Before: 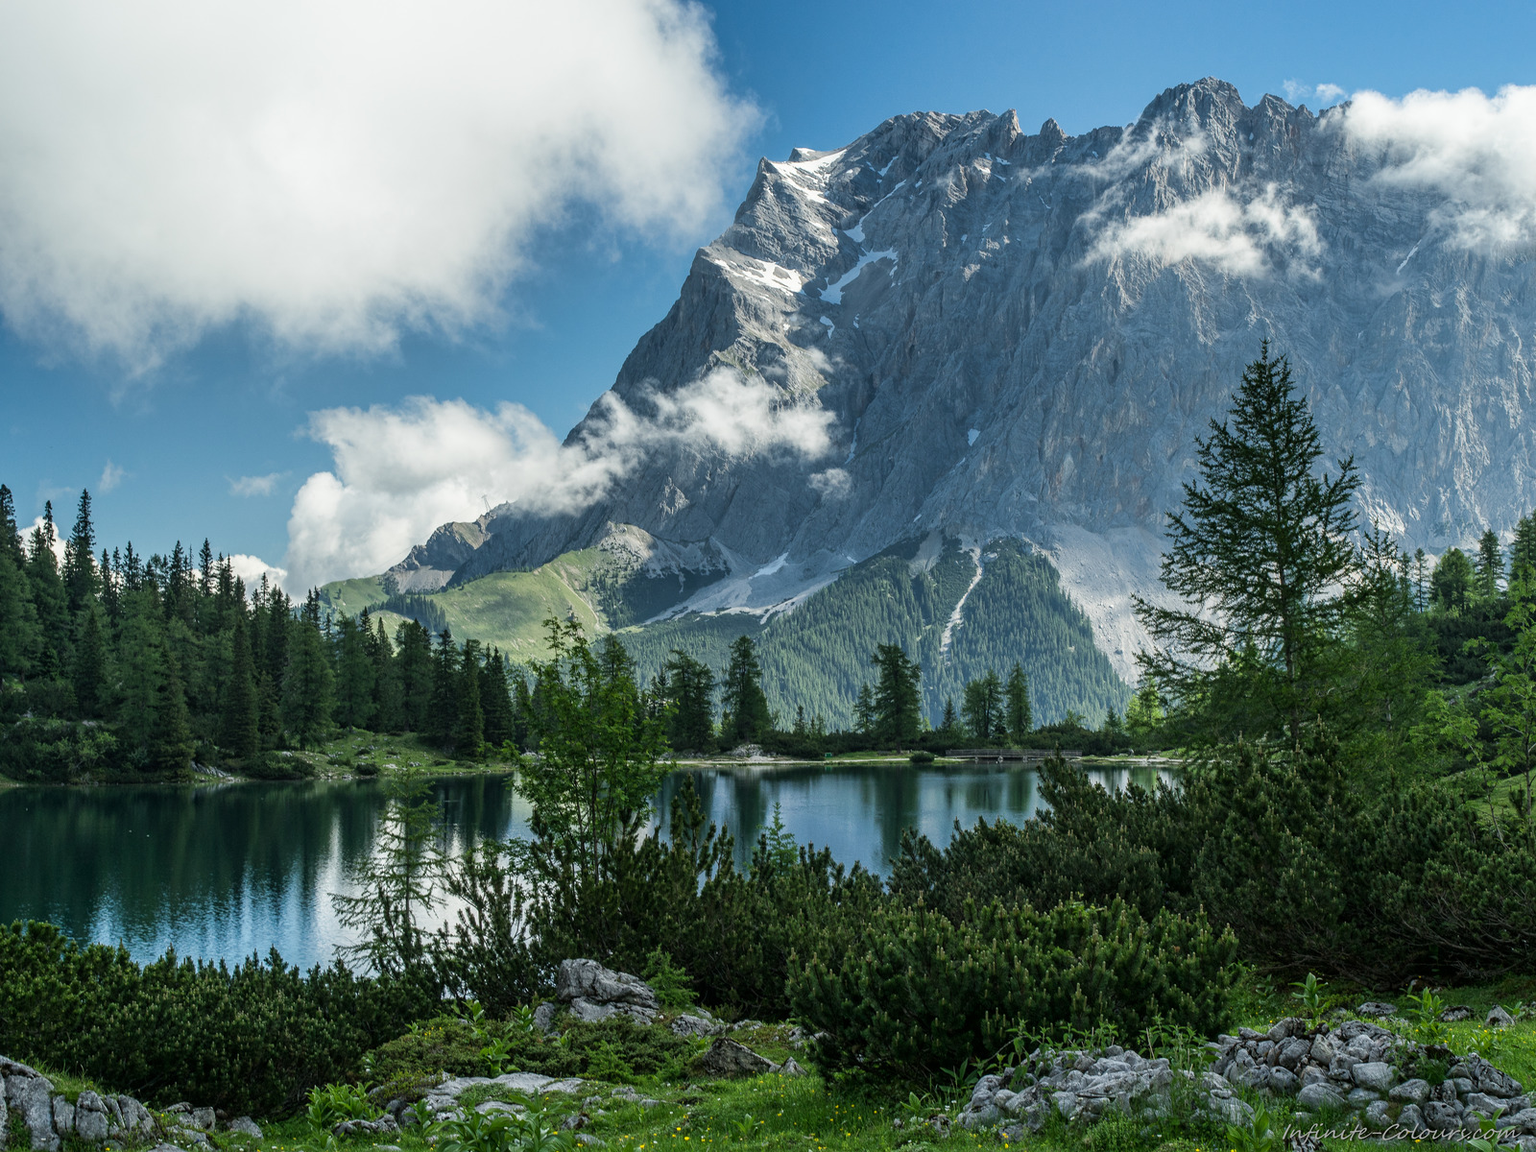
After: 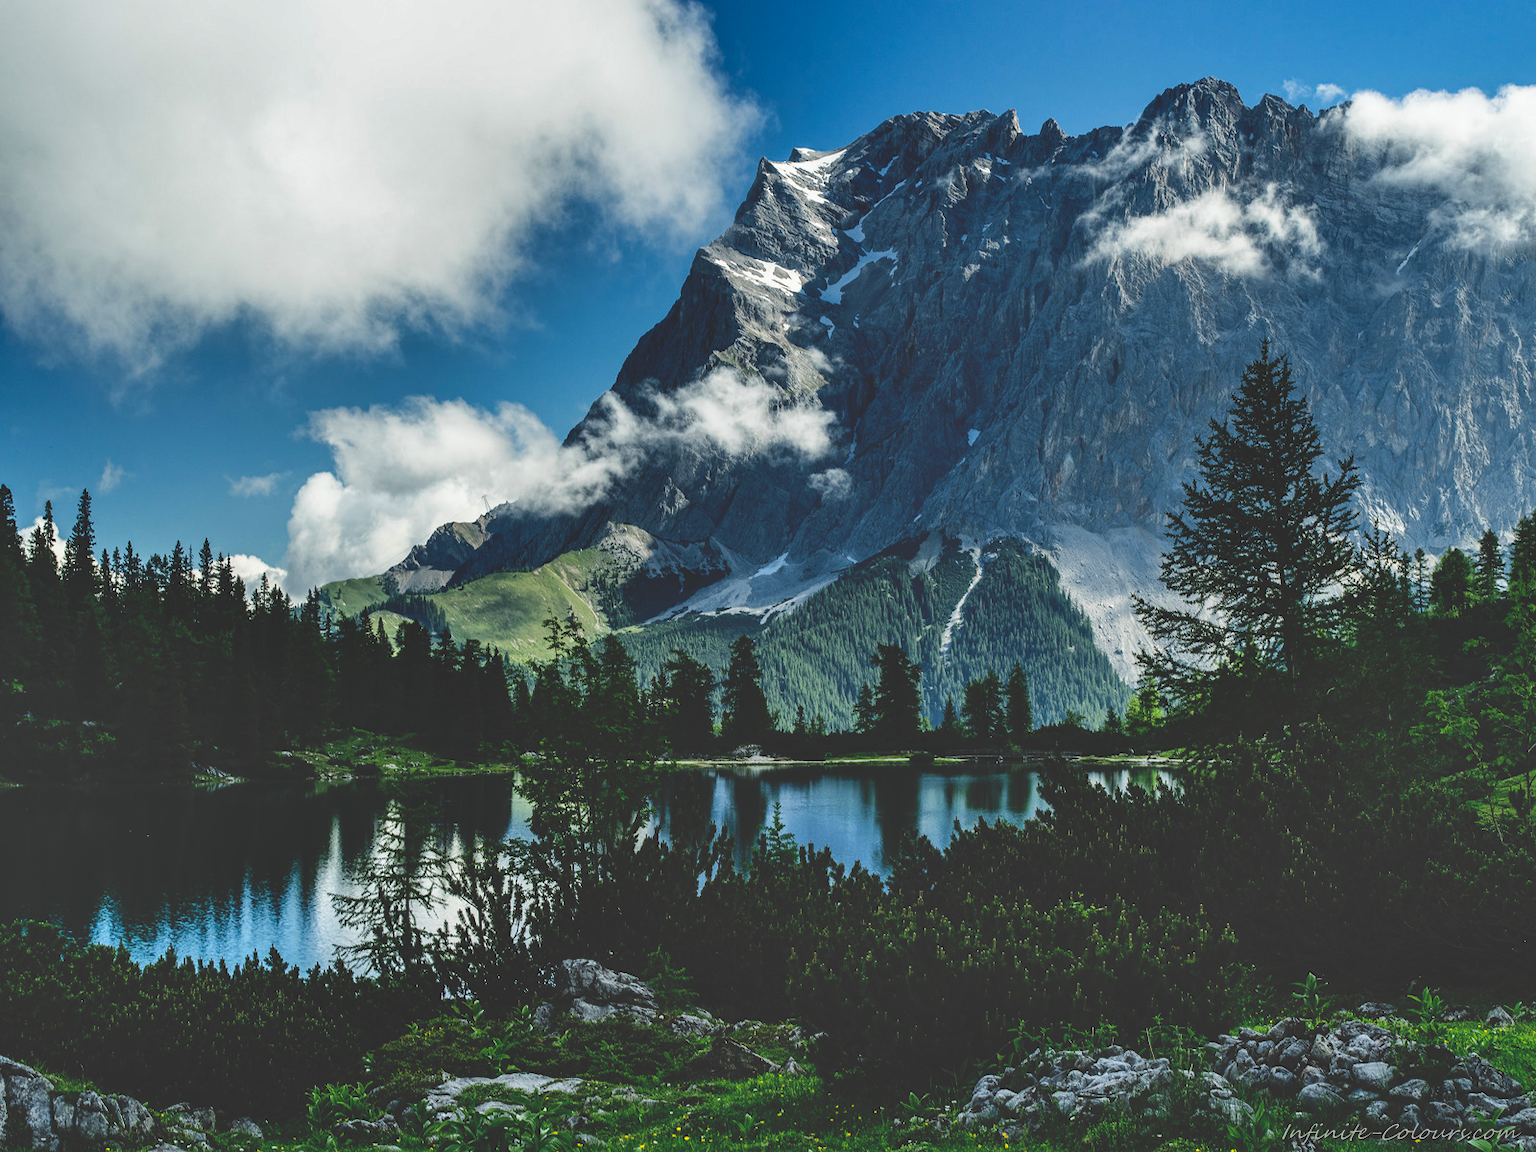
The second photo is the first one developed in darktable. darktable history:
contrast brightness saturation: contrast 0.05
base curve: curves: ch0 [(0, 0.02) (0.083, 0.036) (1, 1)], preserve colors none
shadows and highlights: low approximation 0.01, soften with gaussian
